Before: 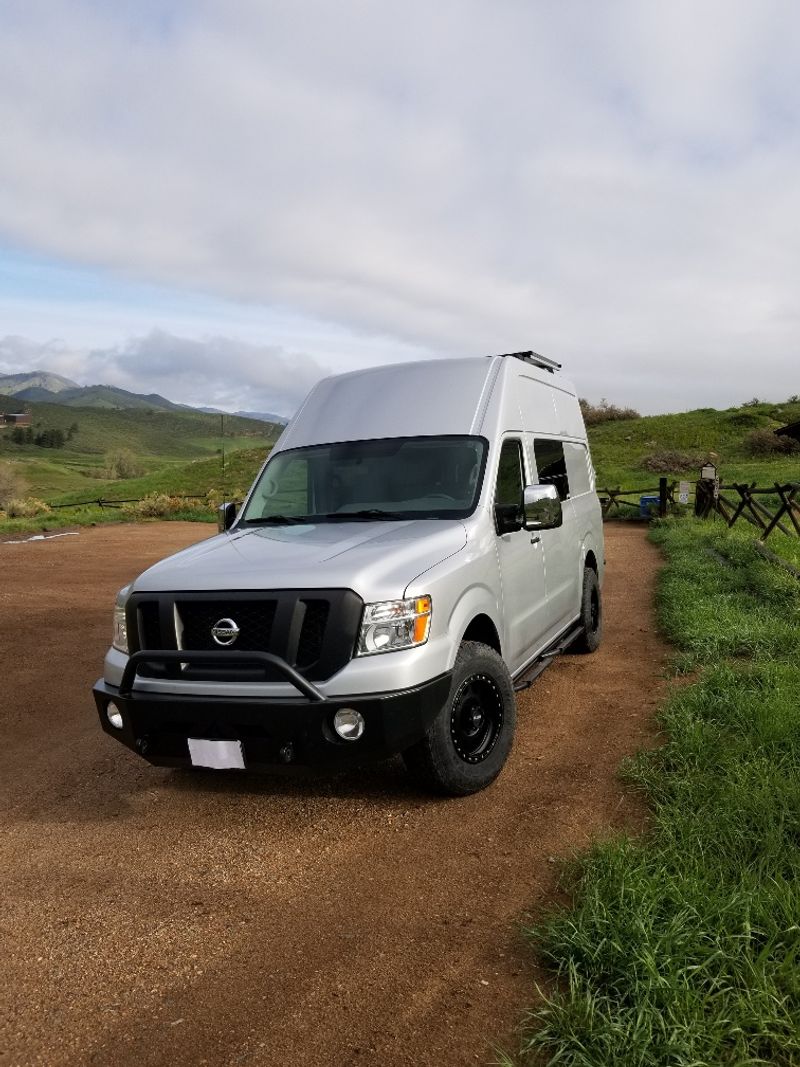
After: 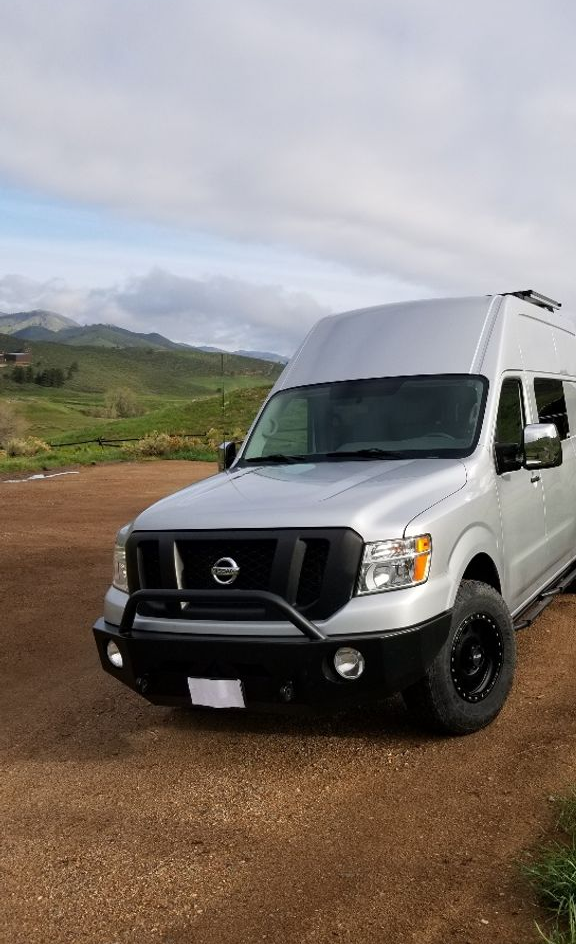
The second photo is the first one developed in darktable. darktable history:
crop: top 5.797%, right 27.892%, bottom 5.677%
